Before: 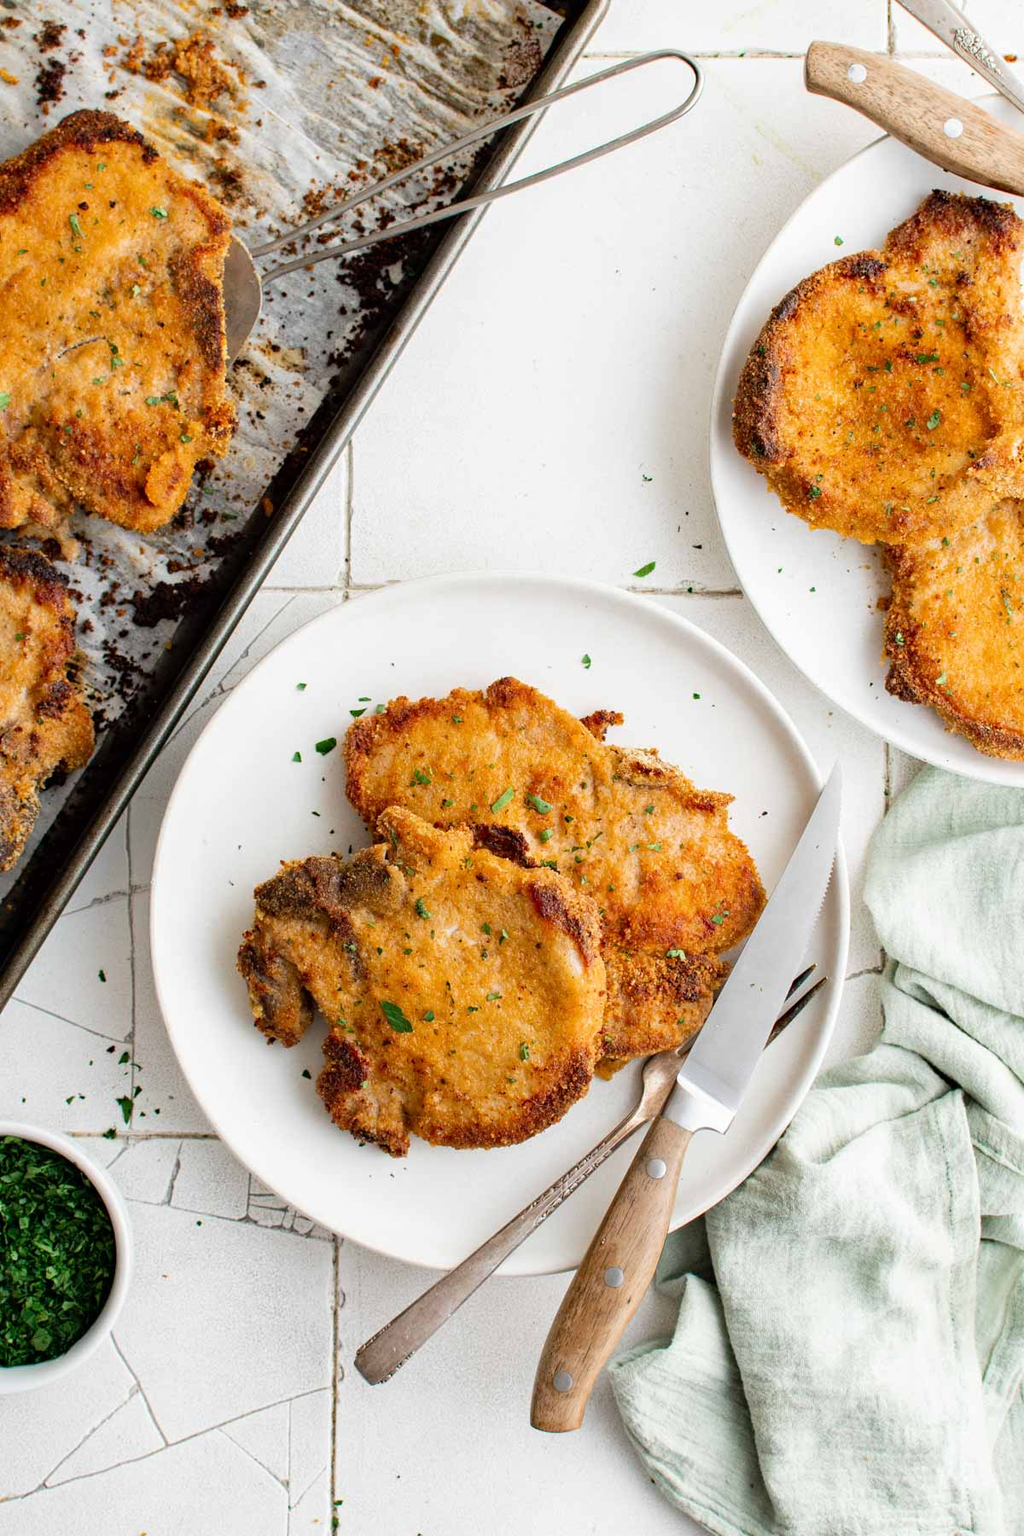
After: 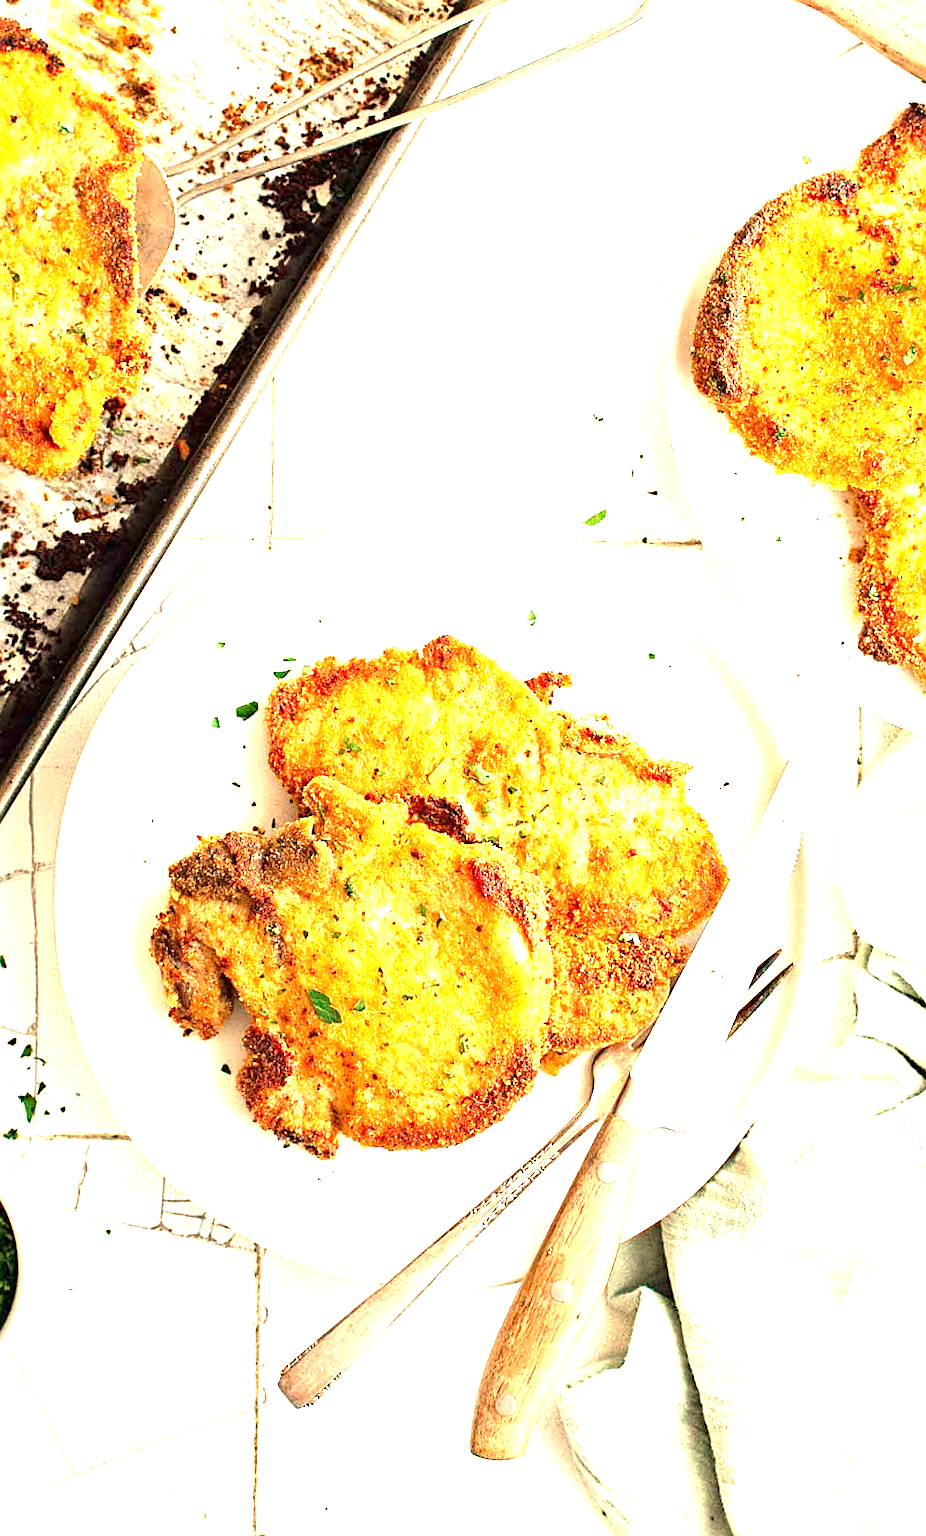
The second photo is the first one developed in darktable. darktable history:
sharpen: on, module defaults
white balance: red 1.123, blue 0.83
grain: on, module defaults
crop: left 9.807%, top 6.259%, right 7.334%, bottom 2.177%
exposure: black level correction 0, exposure 1.9 EV, compensate highlight preservation false
